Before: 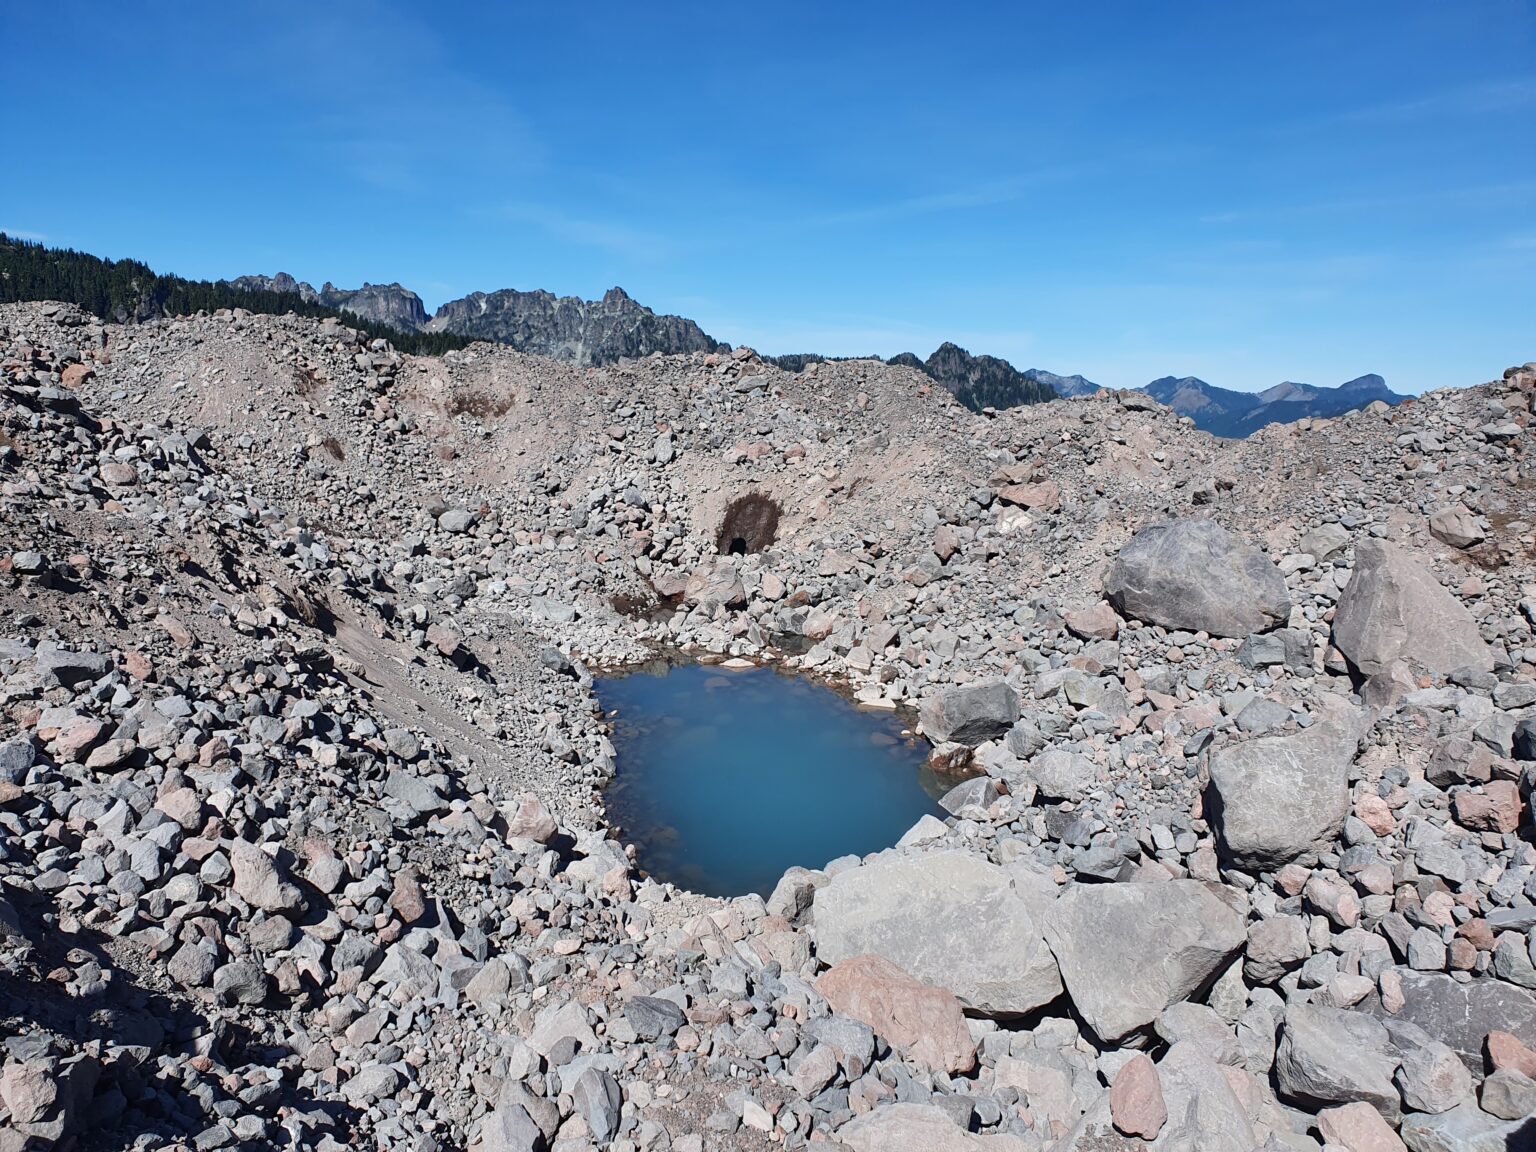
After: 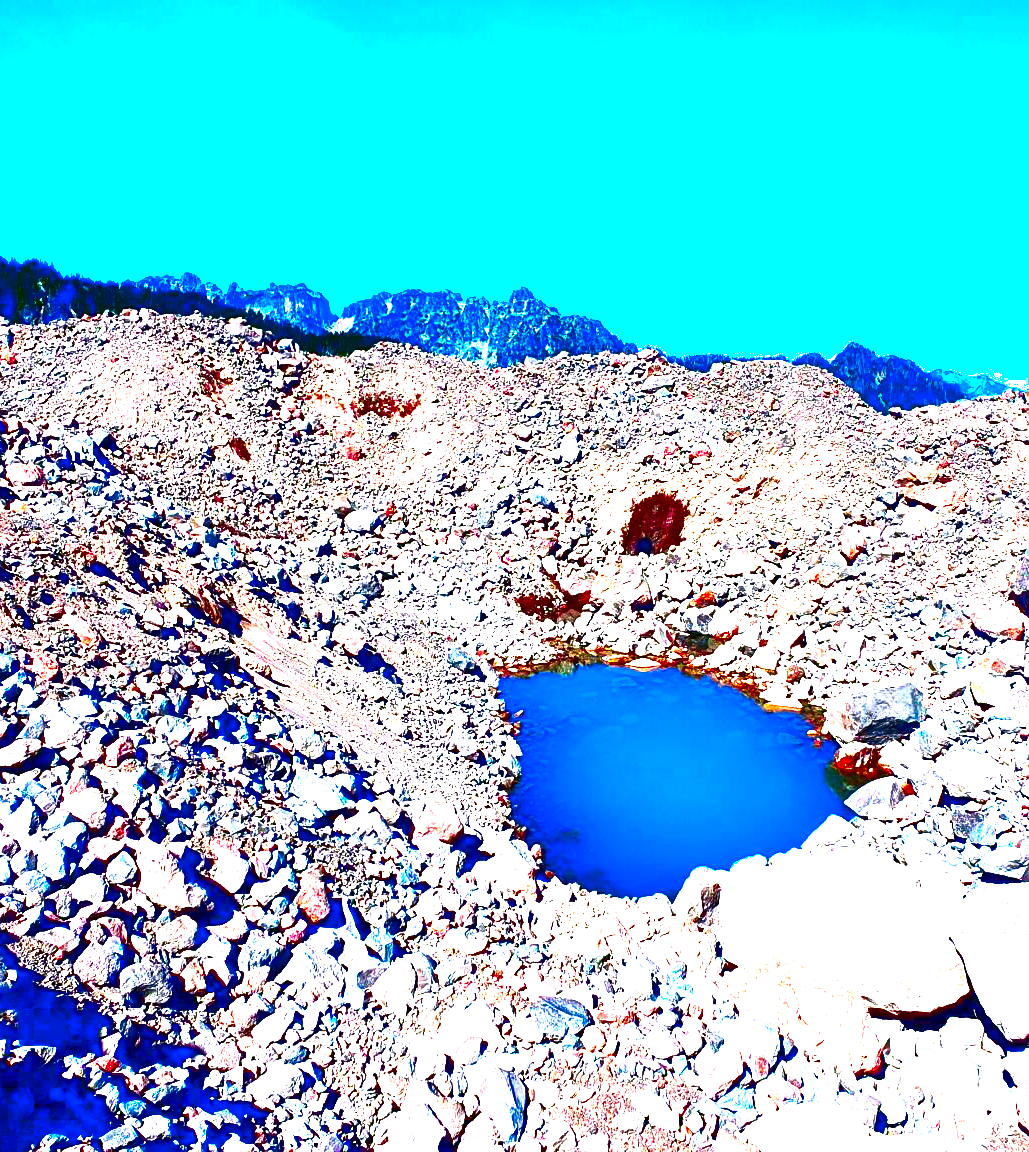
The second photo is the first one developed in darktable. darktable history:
shadows and highlights: shadows -0.233, highlights 38.55
crop and rotate: left 6.174%, right 26.832%
sharpen: amount 0.209
exposure: black level correction 0.001, exposure 1.835 EV, compensate highlight preservation false
contrast brightness saturation: brightness -0.99, saturation 0.983
color correction: highlights b* -0.043, saturation 3
